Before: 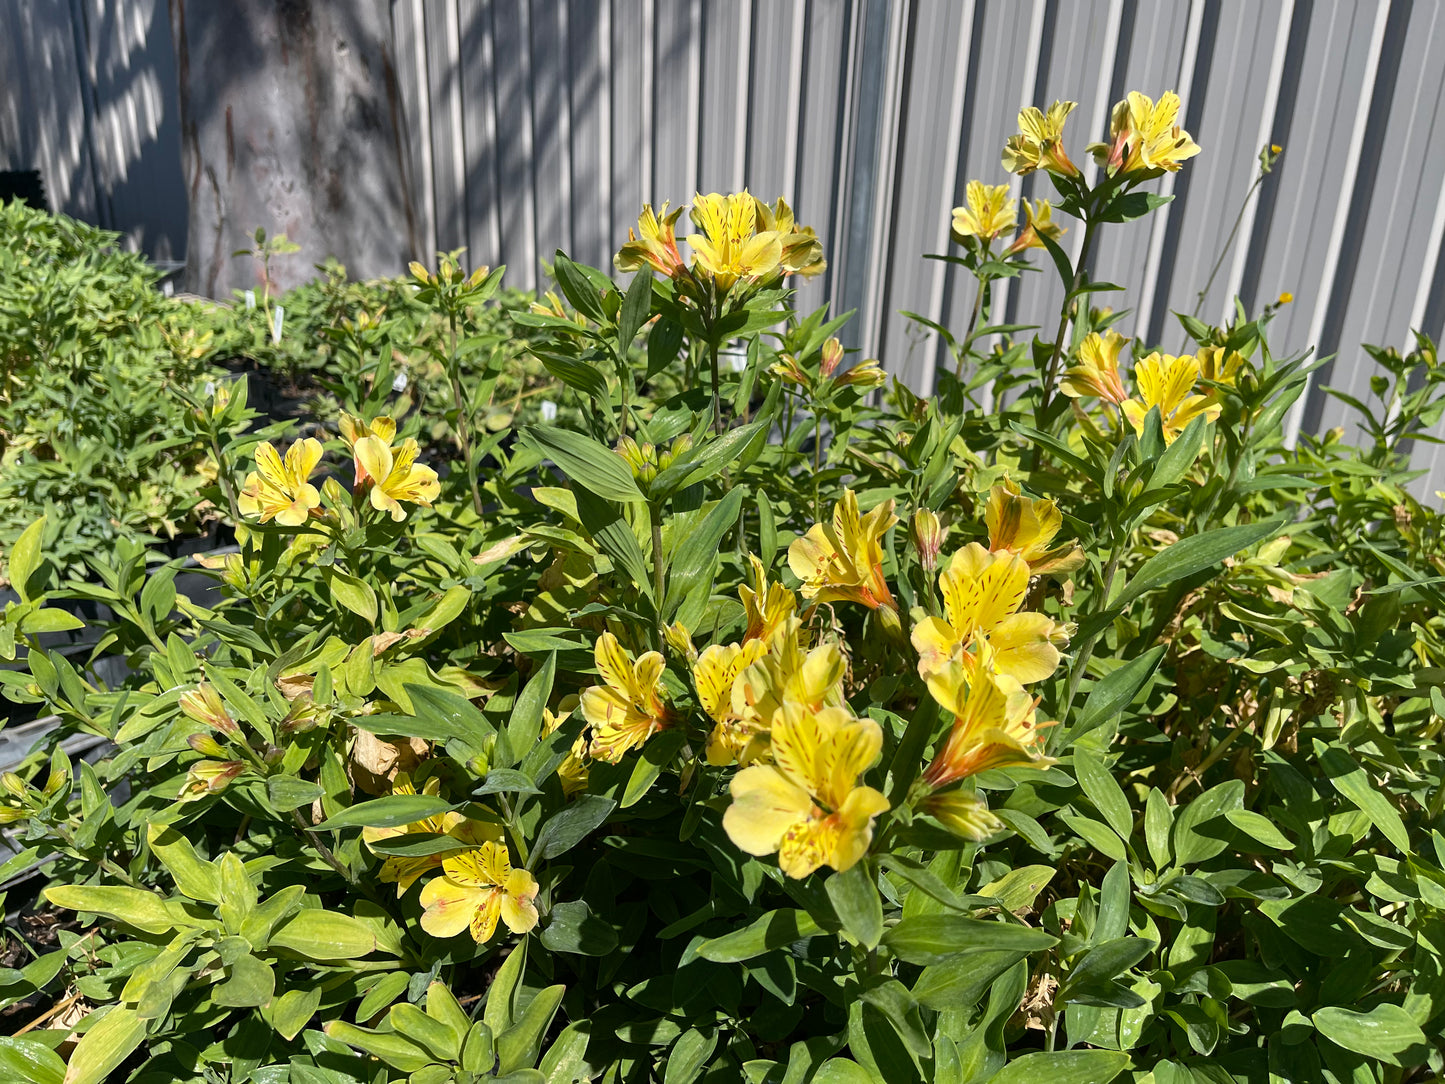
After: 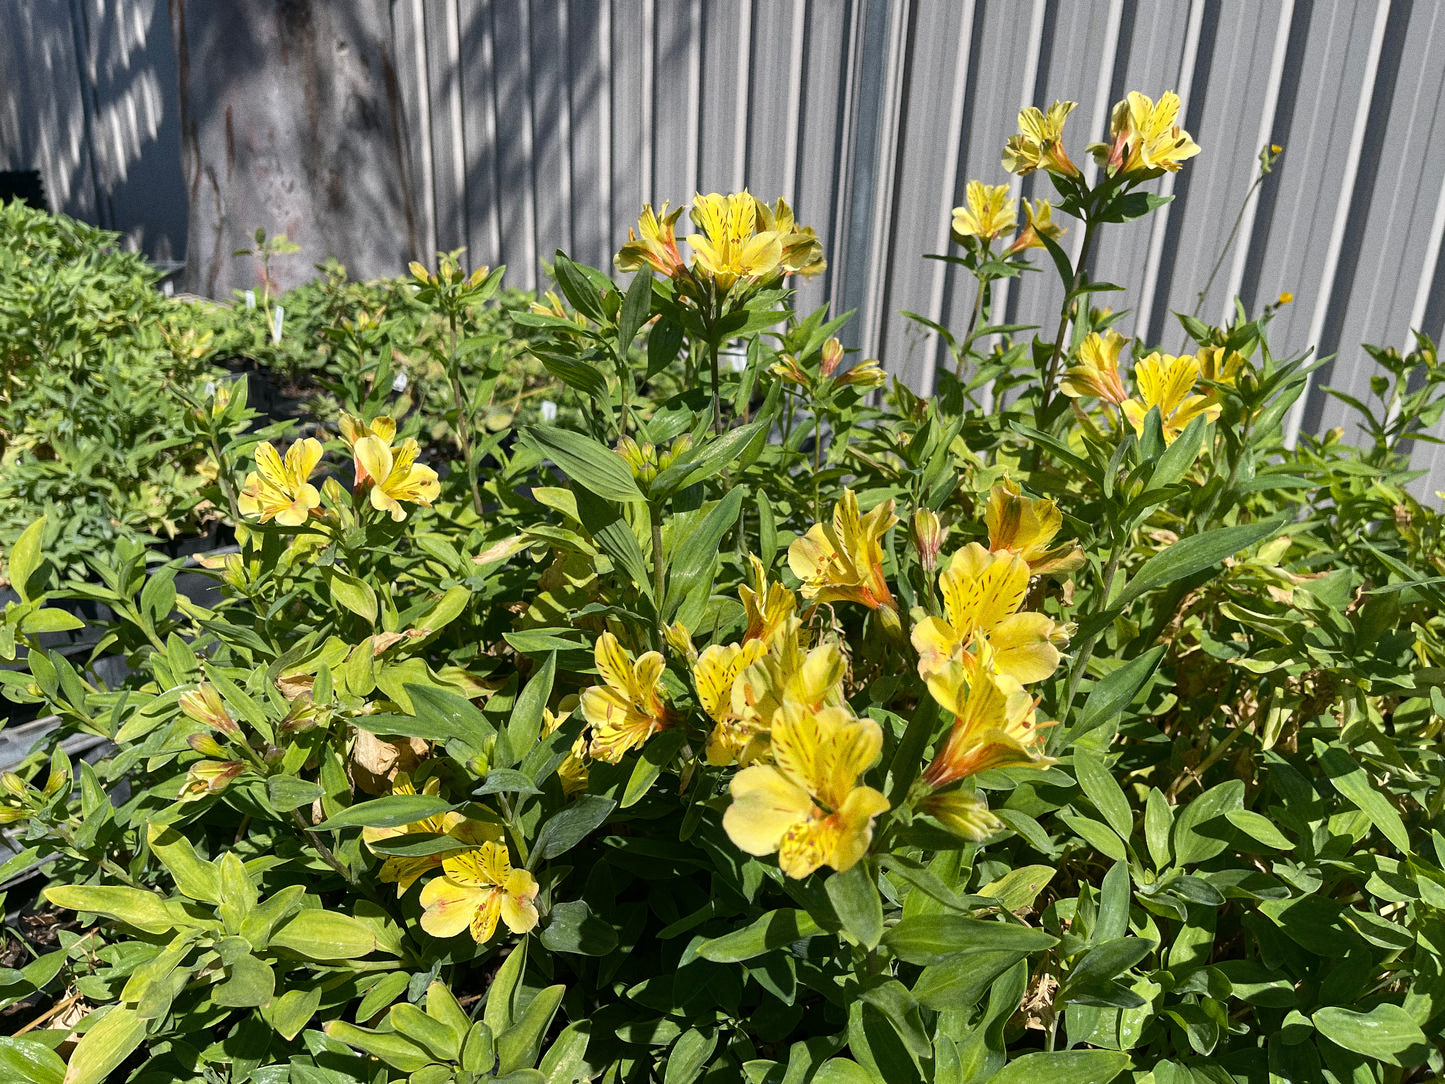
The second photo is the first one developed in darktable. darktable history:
grain: coarseness 0.47 ISO
exposure: compensate highlight preservation false
